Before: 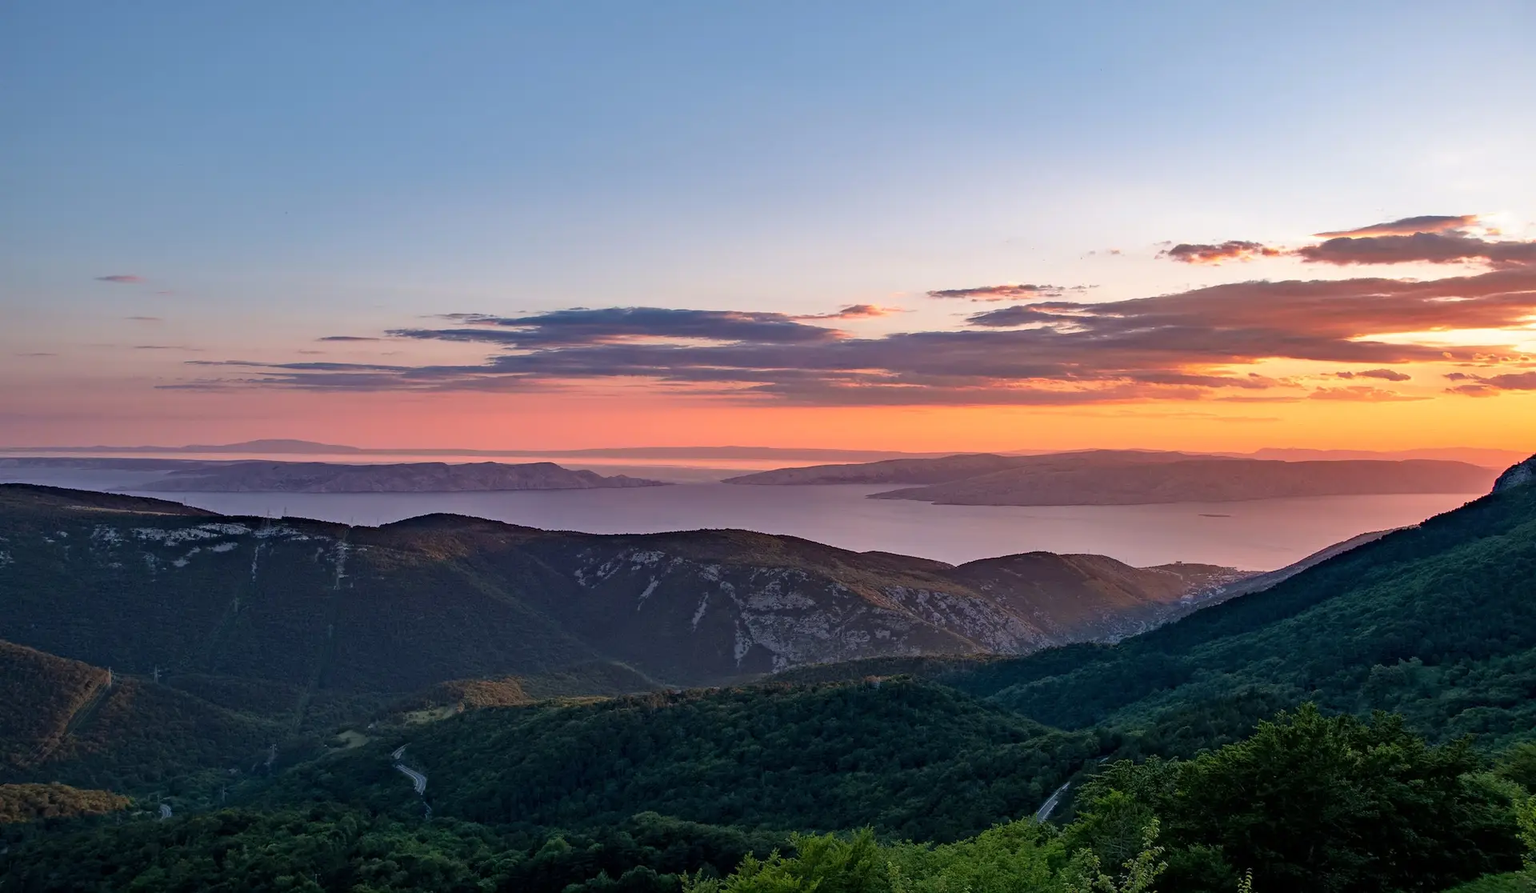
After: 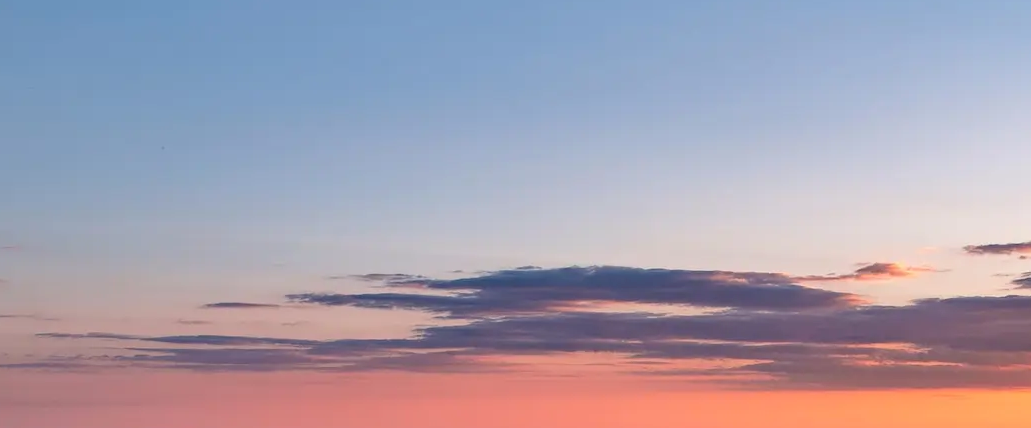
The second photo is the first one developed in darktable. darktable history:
crop: left 10.177%, top 10.658%, right 36.114%, bottom 50.964%
exposure: black level correction 0.004, exposure 0.016 EV, compensate exposure bias true, compensate highlight preservation false
